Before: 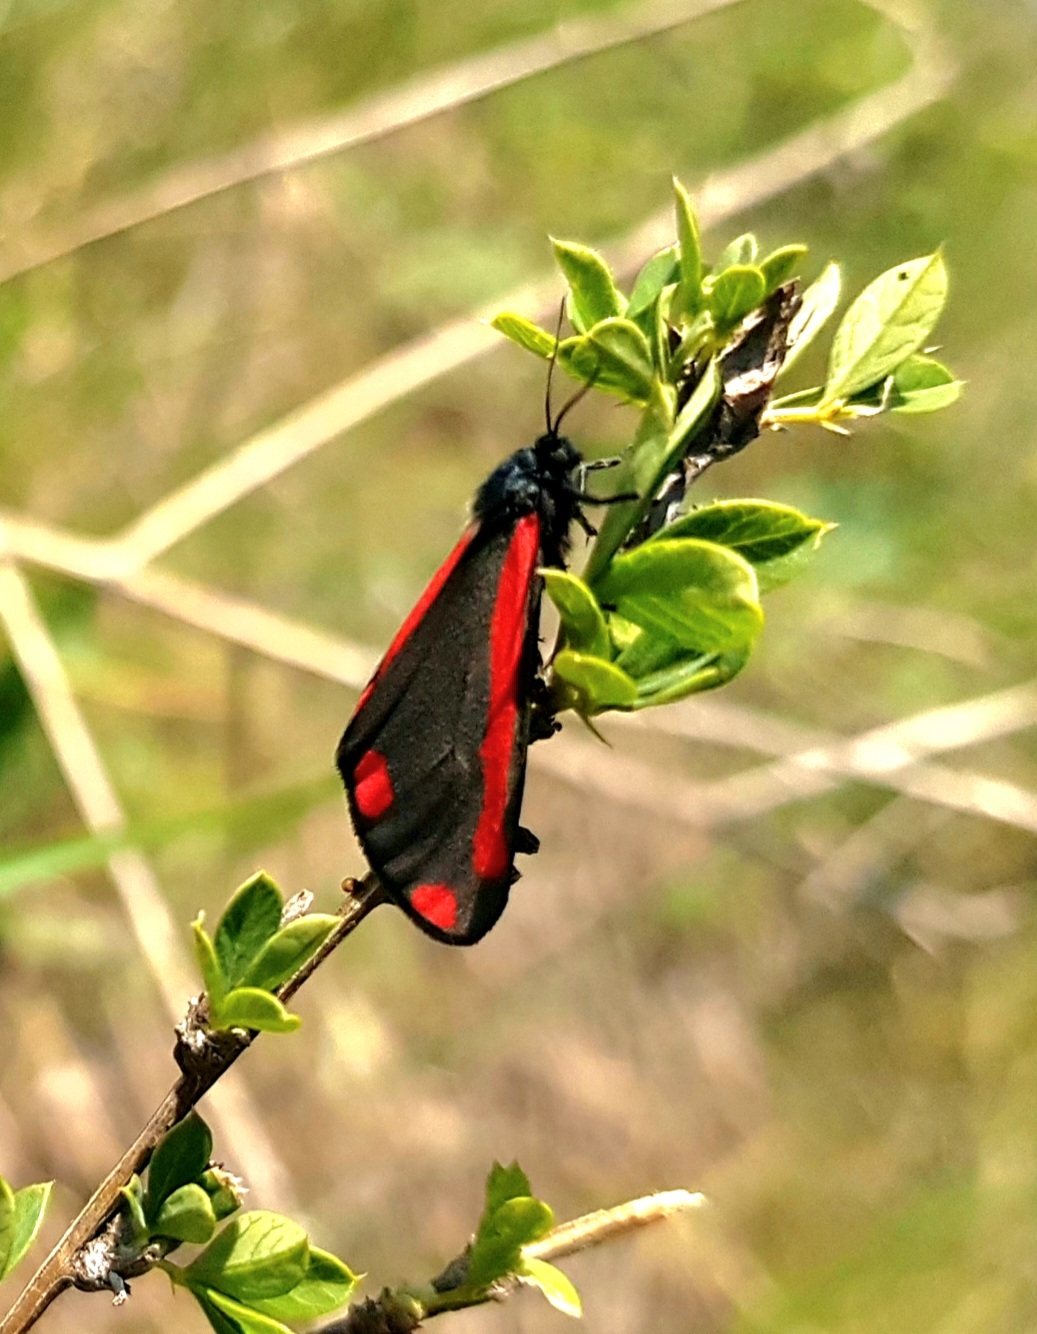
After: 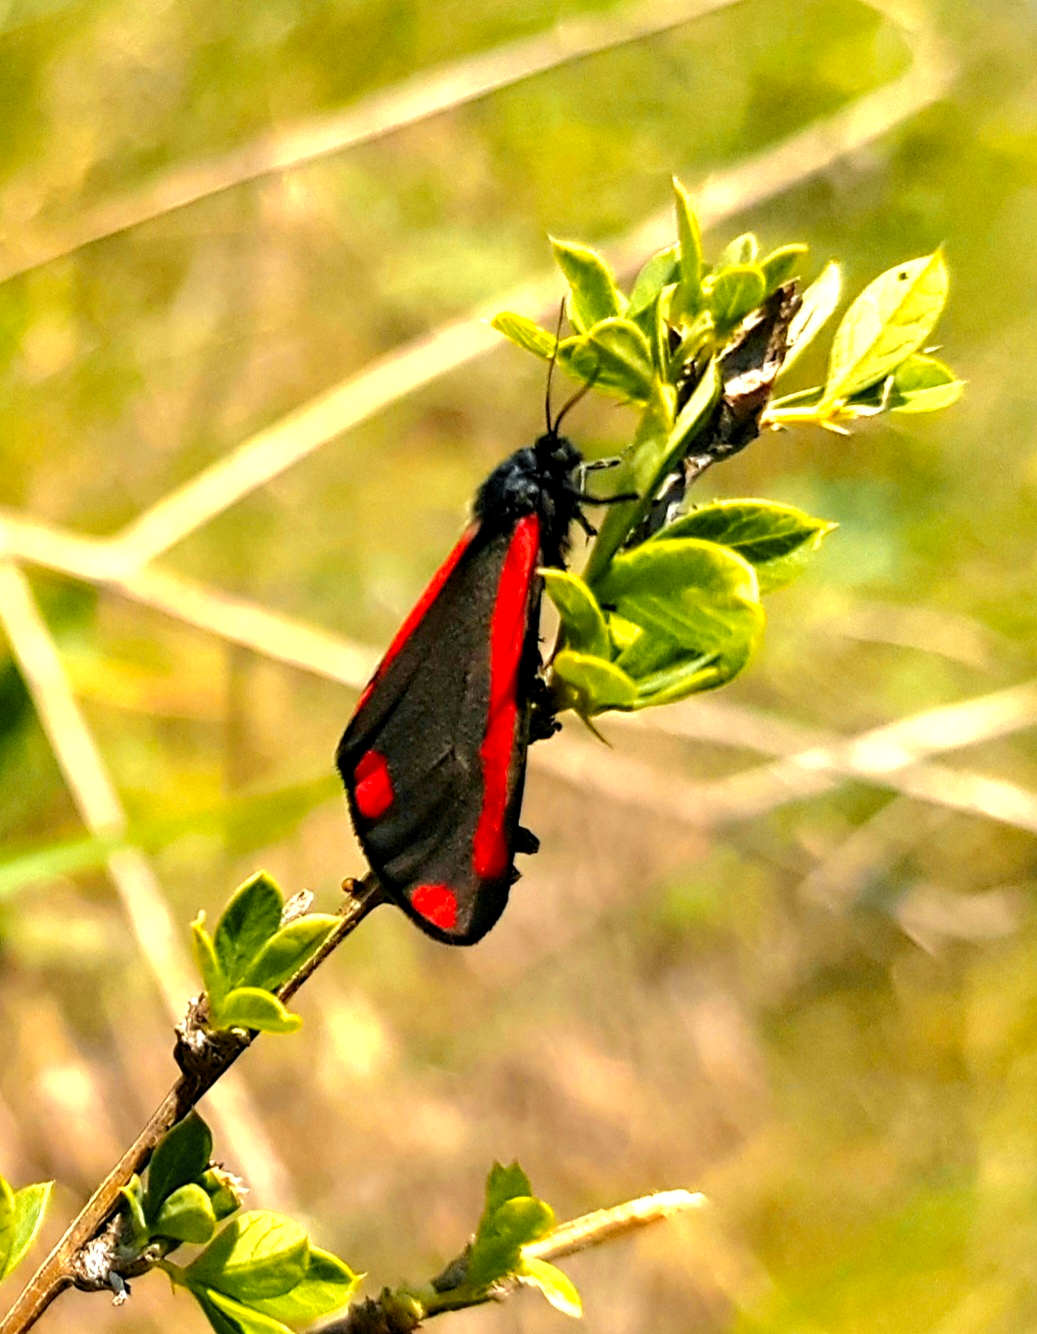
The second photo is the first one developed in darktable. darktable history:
color zones: curves: ch0 [(0, 0.511) (0.143, 0.531) (0.286, 0.56) (0.429, 0.5) (0.571, 0.5) (0.714, 0.5) (0.857, 0.5) (1, 0.5)]; ch1 [(0, 0.525) (0.143, 0.705) (0.286, 0.715) (0.429, 0.35) (0.571, 0.35) (0.714, 0.35) (0.857, 0.4) (1, 0.4)]; ch2 [(0, 0.572) (0.143, 0.512) (0.286, 0.473) (0.429, 0.45) (0.571, 0.5) (0.714, 0.5) (0.857, 0.518) (1, 0.518)]
levels: levels [0.016, 0.5, 0.996]
